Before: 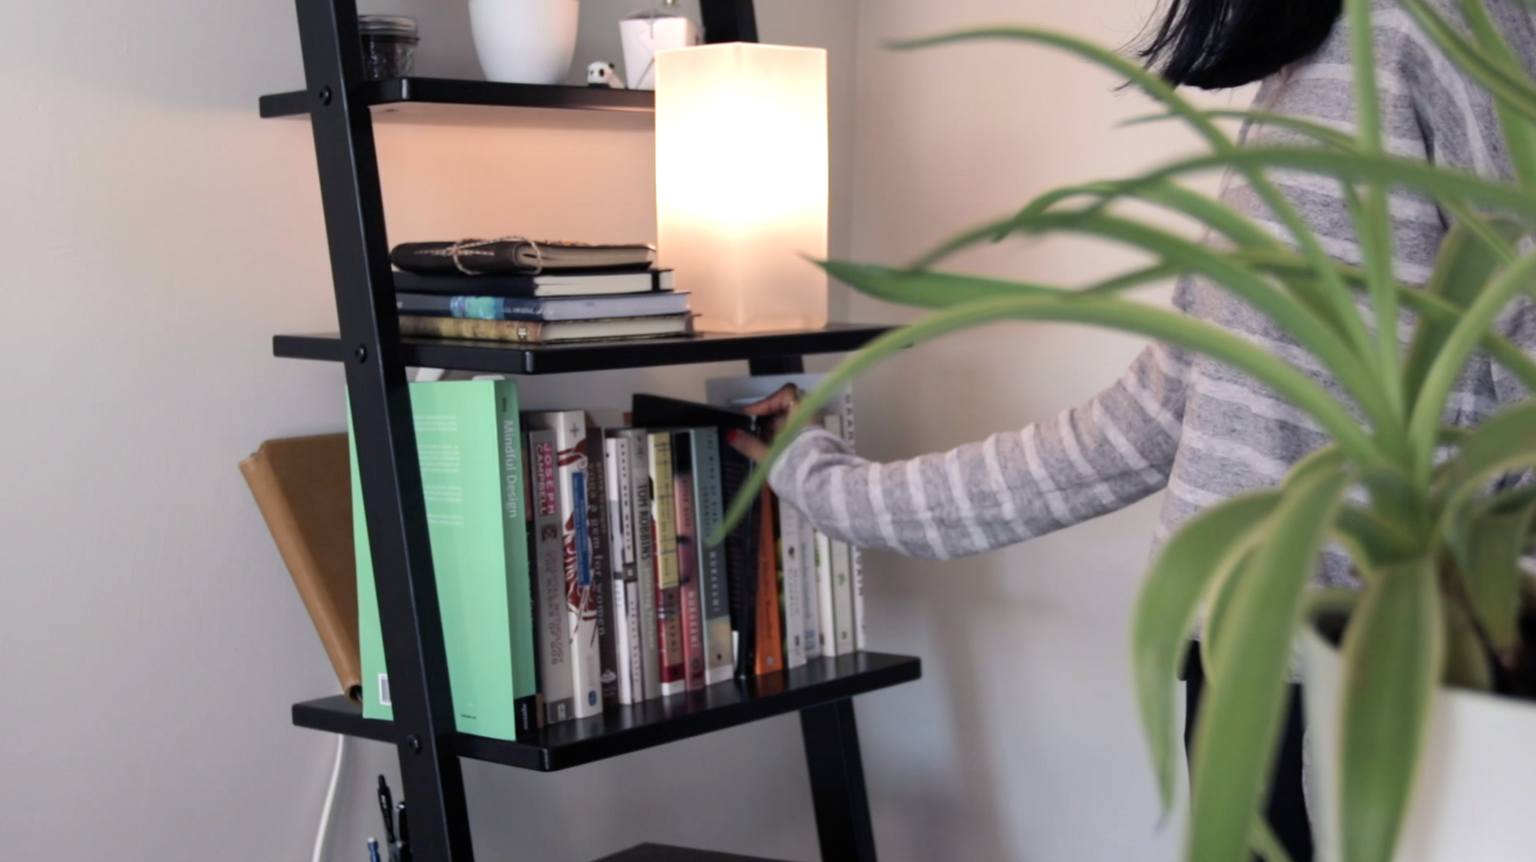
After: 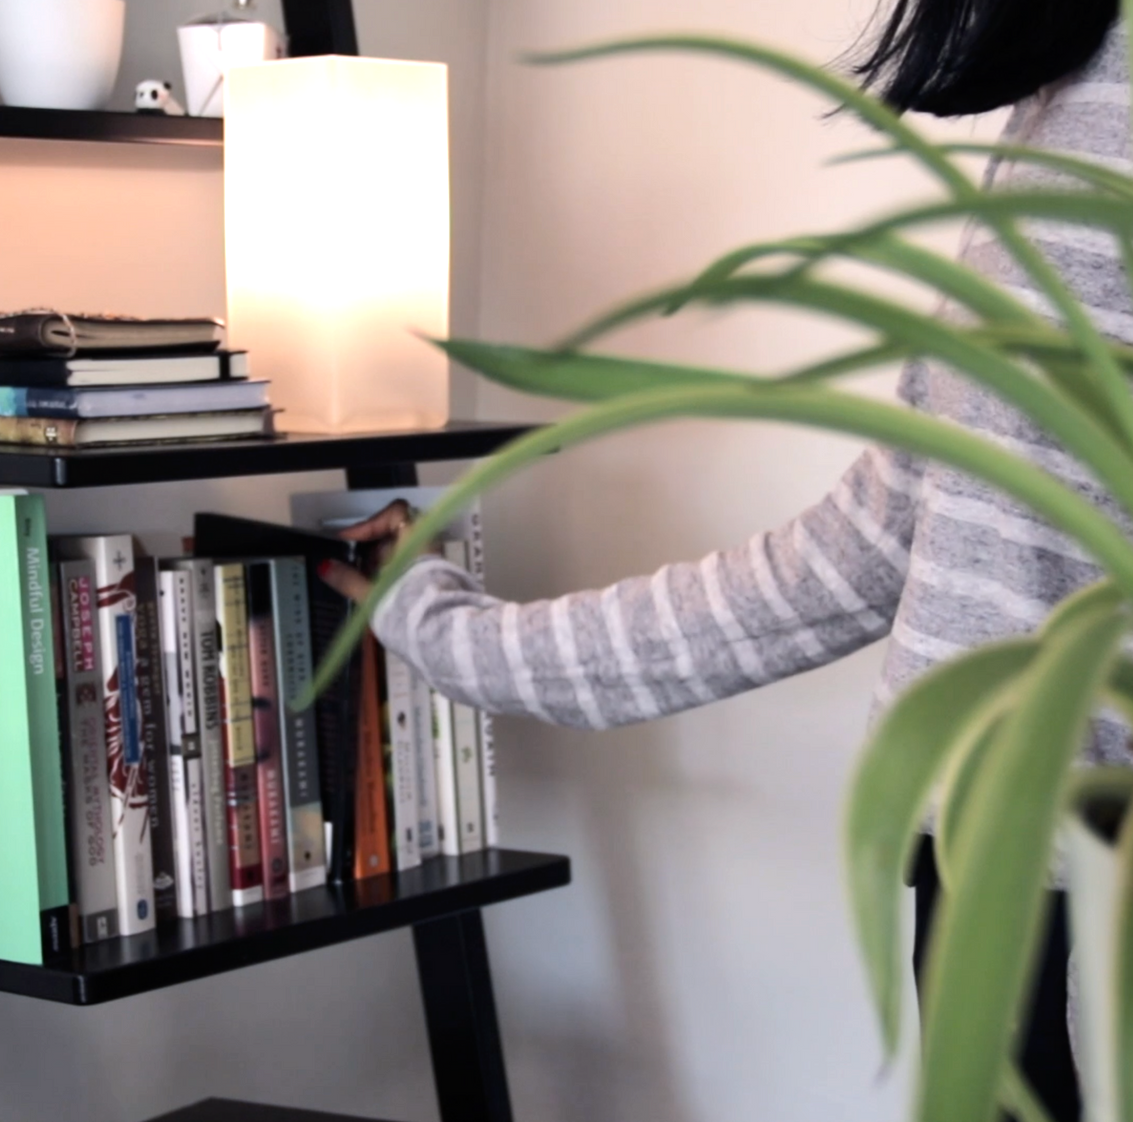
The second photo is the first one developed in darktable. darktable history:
tone equalizer: -8 EV -0.417 EV, -7 EV -0.389 EV, -6 EV -0.333 EV, -5 EV -0.222 EV, -3 EV 0.222 EV, -2 EV 0.333 EV, -1 EV 0.389 EV, +0 EV 0.417 EV, edges refinement/feathering 500, mask exposure compensation -1.57 EV, preserve details no
crop: left 31.458%, top 0%, right 11.876%
